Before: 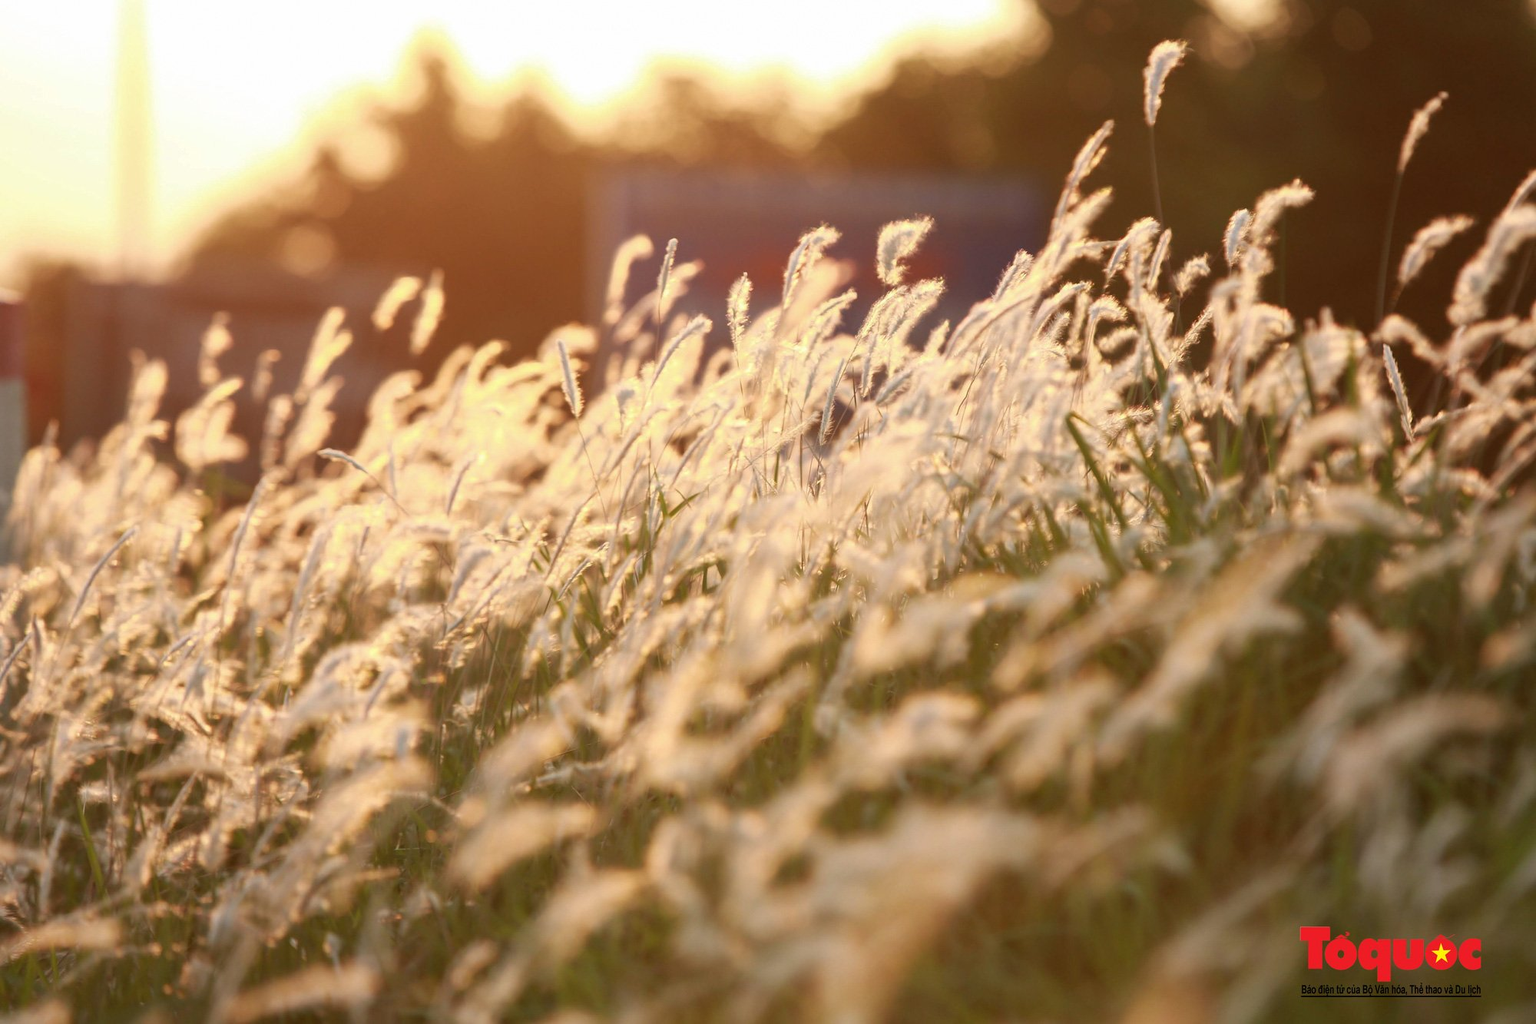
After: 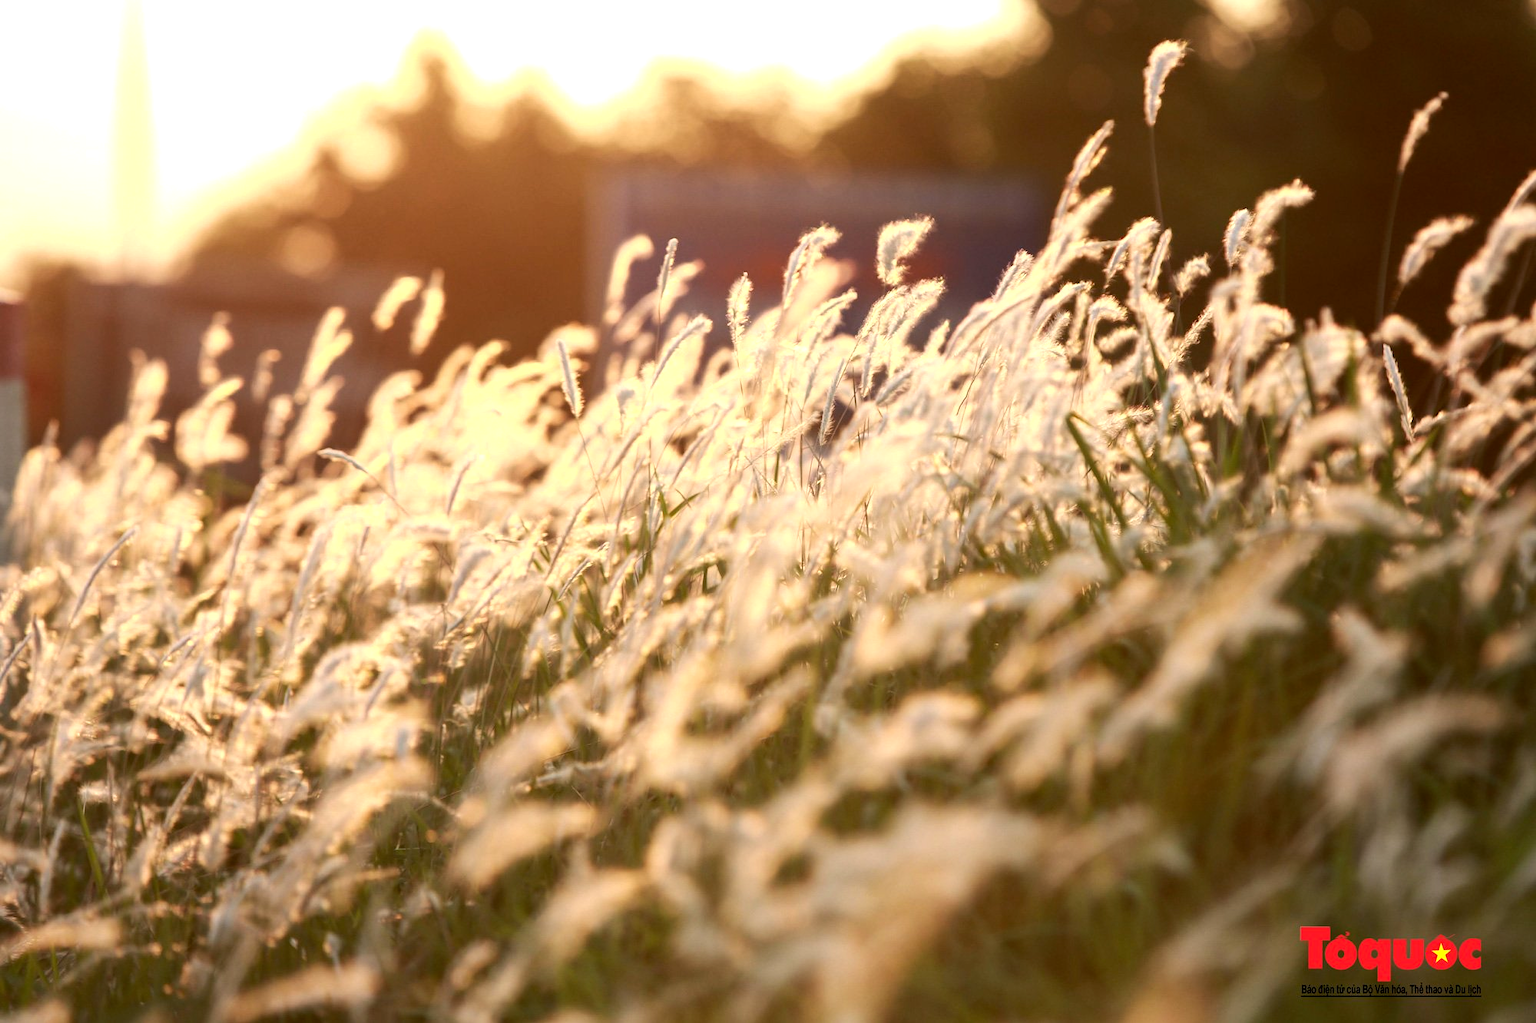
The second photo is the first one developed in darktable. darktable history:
tone equalizer: -8 EV -0.382 EV, -7 EV -0.419 EV, -6 EV -0.354 EV, -5 EV -0.251 EV, -3 EV 0.238 EV, -2 EV 0.335 EV, -1 EV 0.389 EV, +0 EV 0.399 EV, edges refinement/feathering 500, mask exposure compensation -1.57 EV, preserve details no
exposure: black level correction 0.005, exposure 0.015 EV, compensate highlight preservation false
